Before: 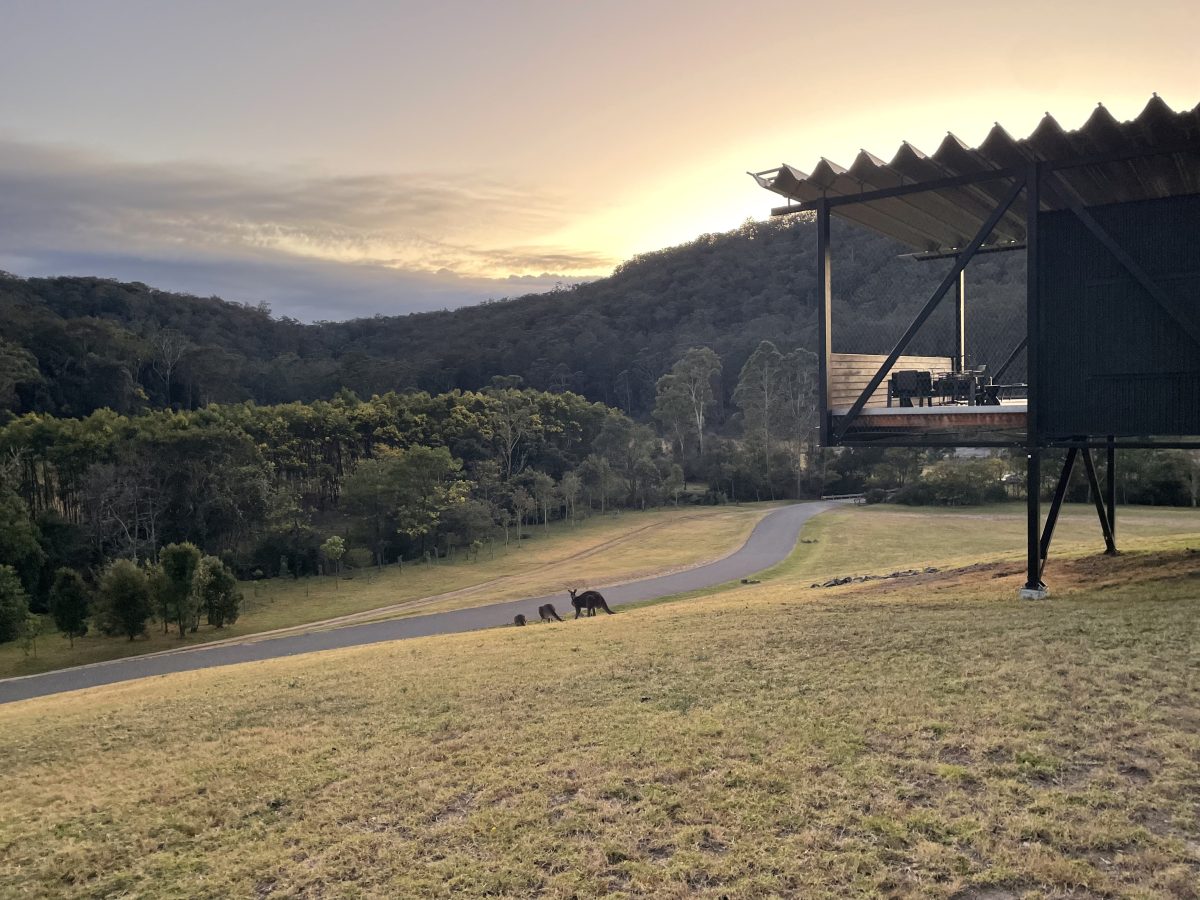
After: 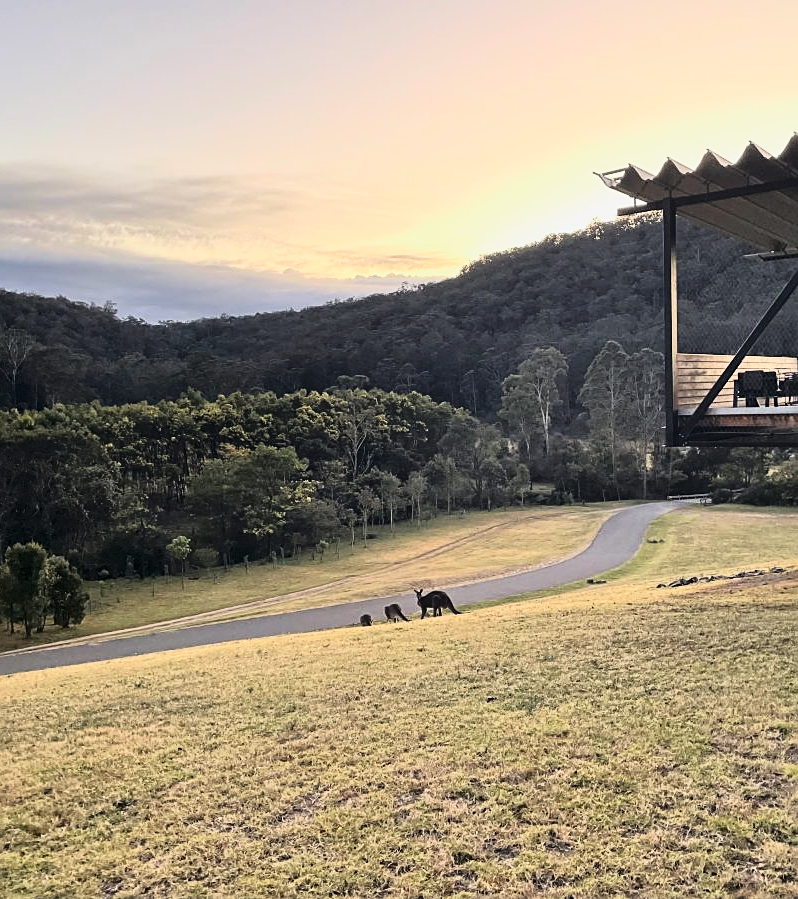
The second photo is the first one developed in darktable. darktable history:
crop and rotate: left 12.874%, right 20.575%
tone curve: curves: ch0 [(0, 0) (0.046, 0.031) (0.163, 0.114) (0.391, 0.432) (0.488, 0.561) (0.695, 0.839) (0.785, 0.904) (1, 0.965)]; ch1 [(0, 0) (0.248, 0.252) (0.427, 0.412) (0.482, 0.462) (0.499, 0.497) (0.518, 0.52) (0.535, 0.577) (0.585, 0.623) (0.679, 0.743) (0.788, 0.809) (1, 1)]; ch2 [(0, 0) (0.313, 0.262) (0.427, 0.417) (0.473, 0.47) (0.503, 0.503) (0.523, 0.515) (0.557, 0.596) (0.598, 0.646) (0.708, 0.771) (1, 1)], color space Lab, linked channels, preserve colors none
sharpen: on, module defaults
